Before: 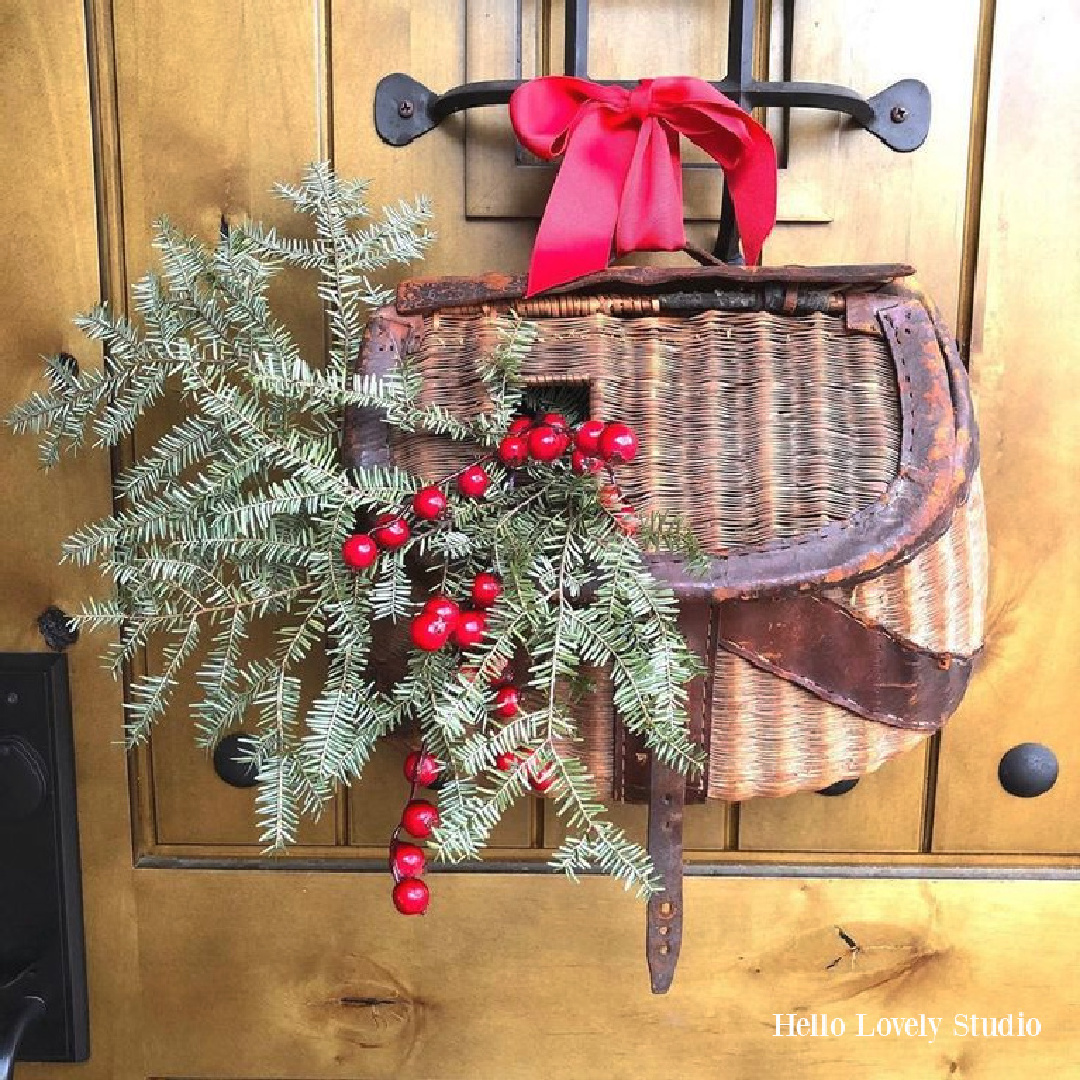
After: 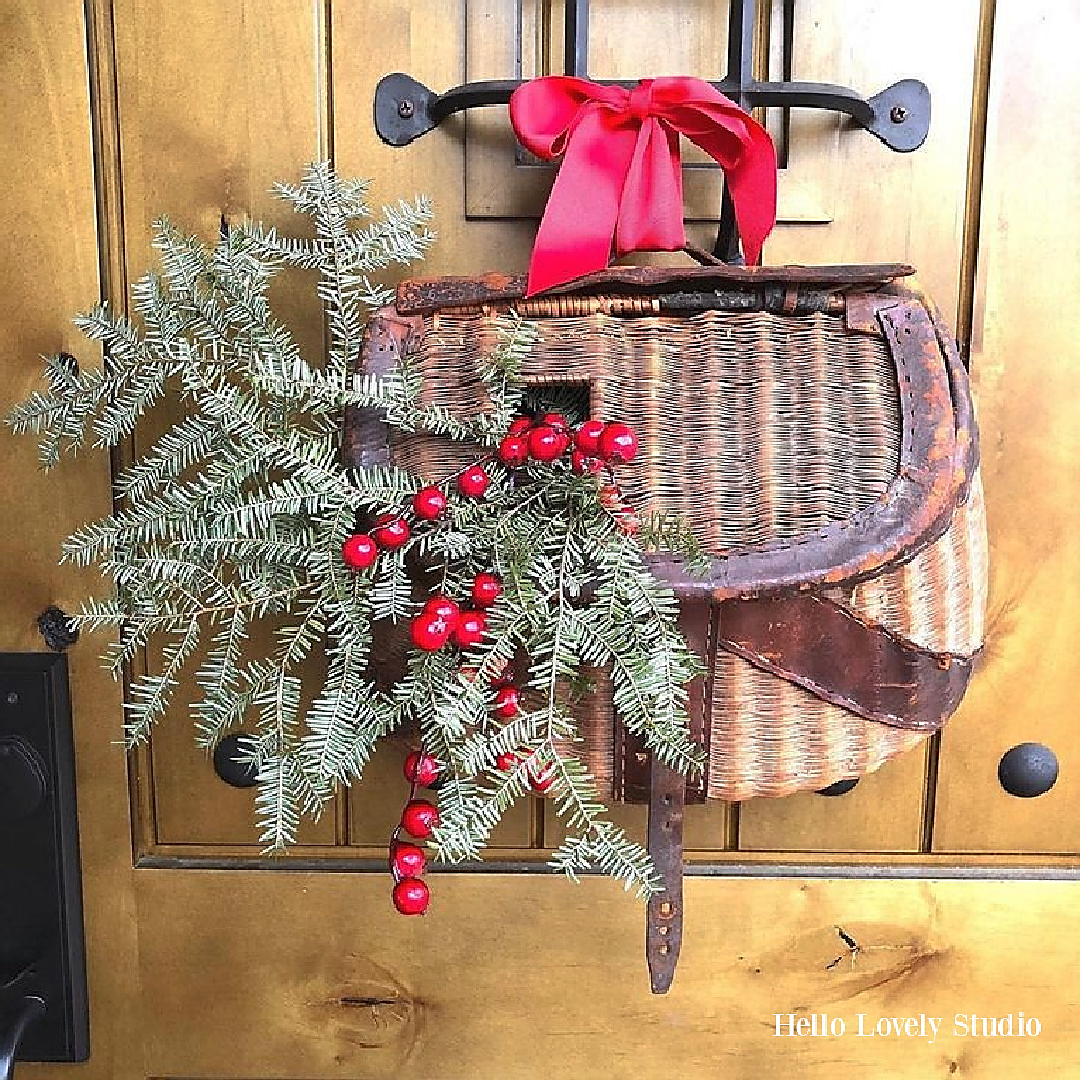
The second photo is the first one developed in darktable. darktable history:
sharpen: radius 1.378, amount 1.257, threshold 0.849
